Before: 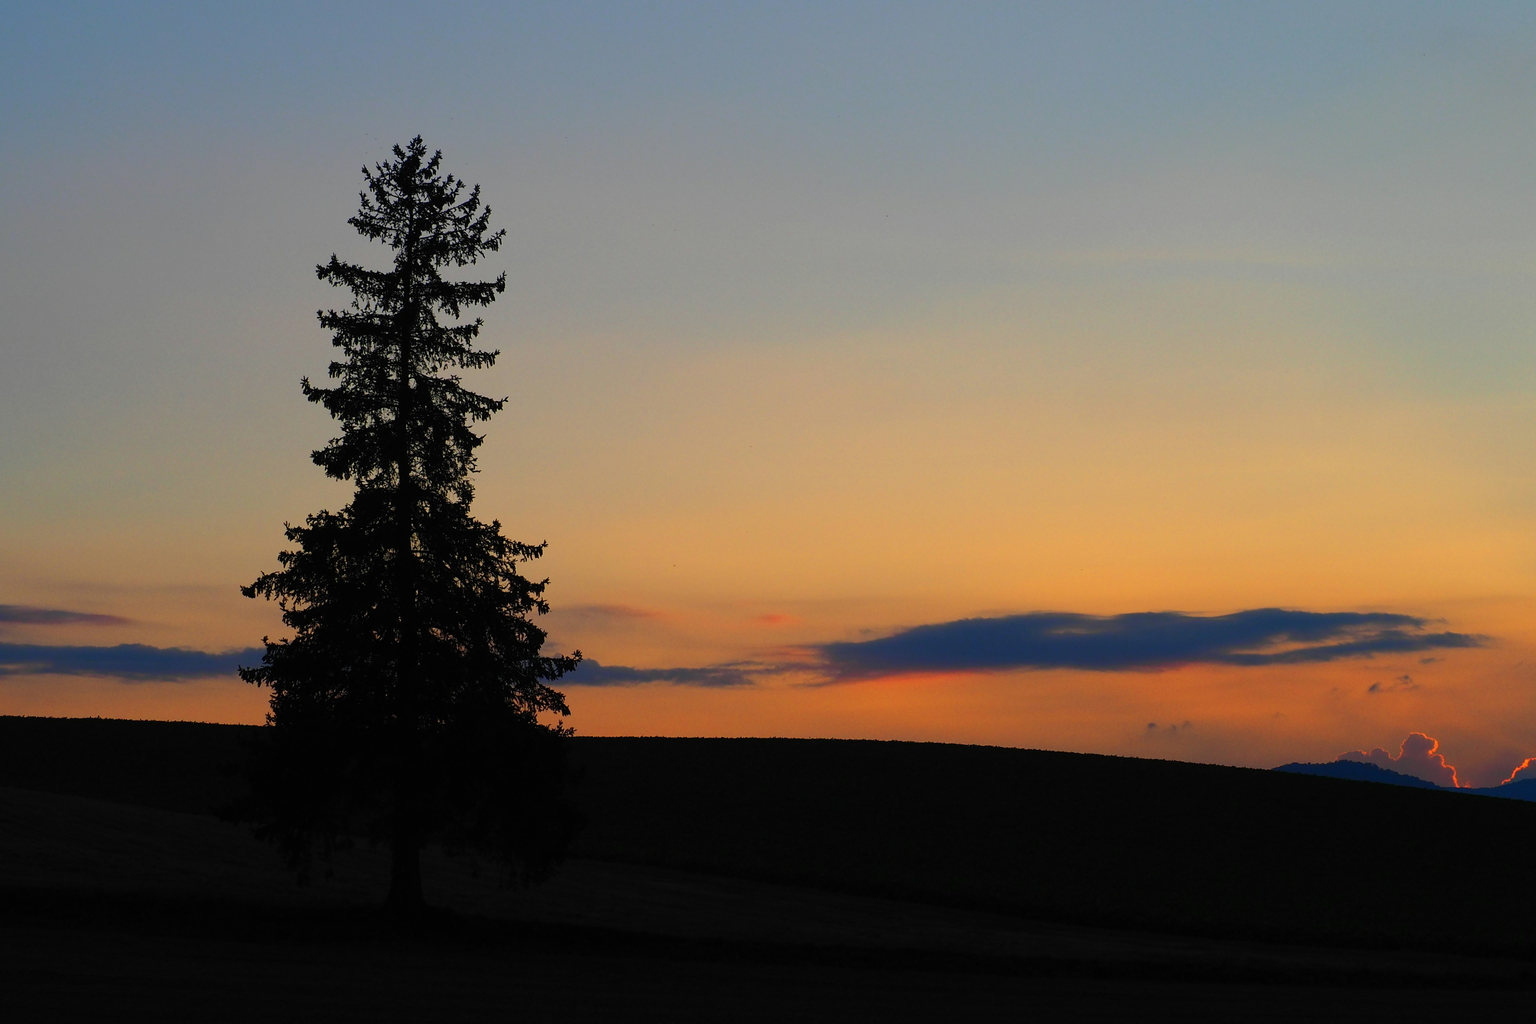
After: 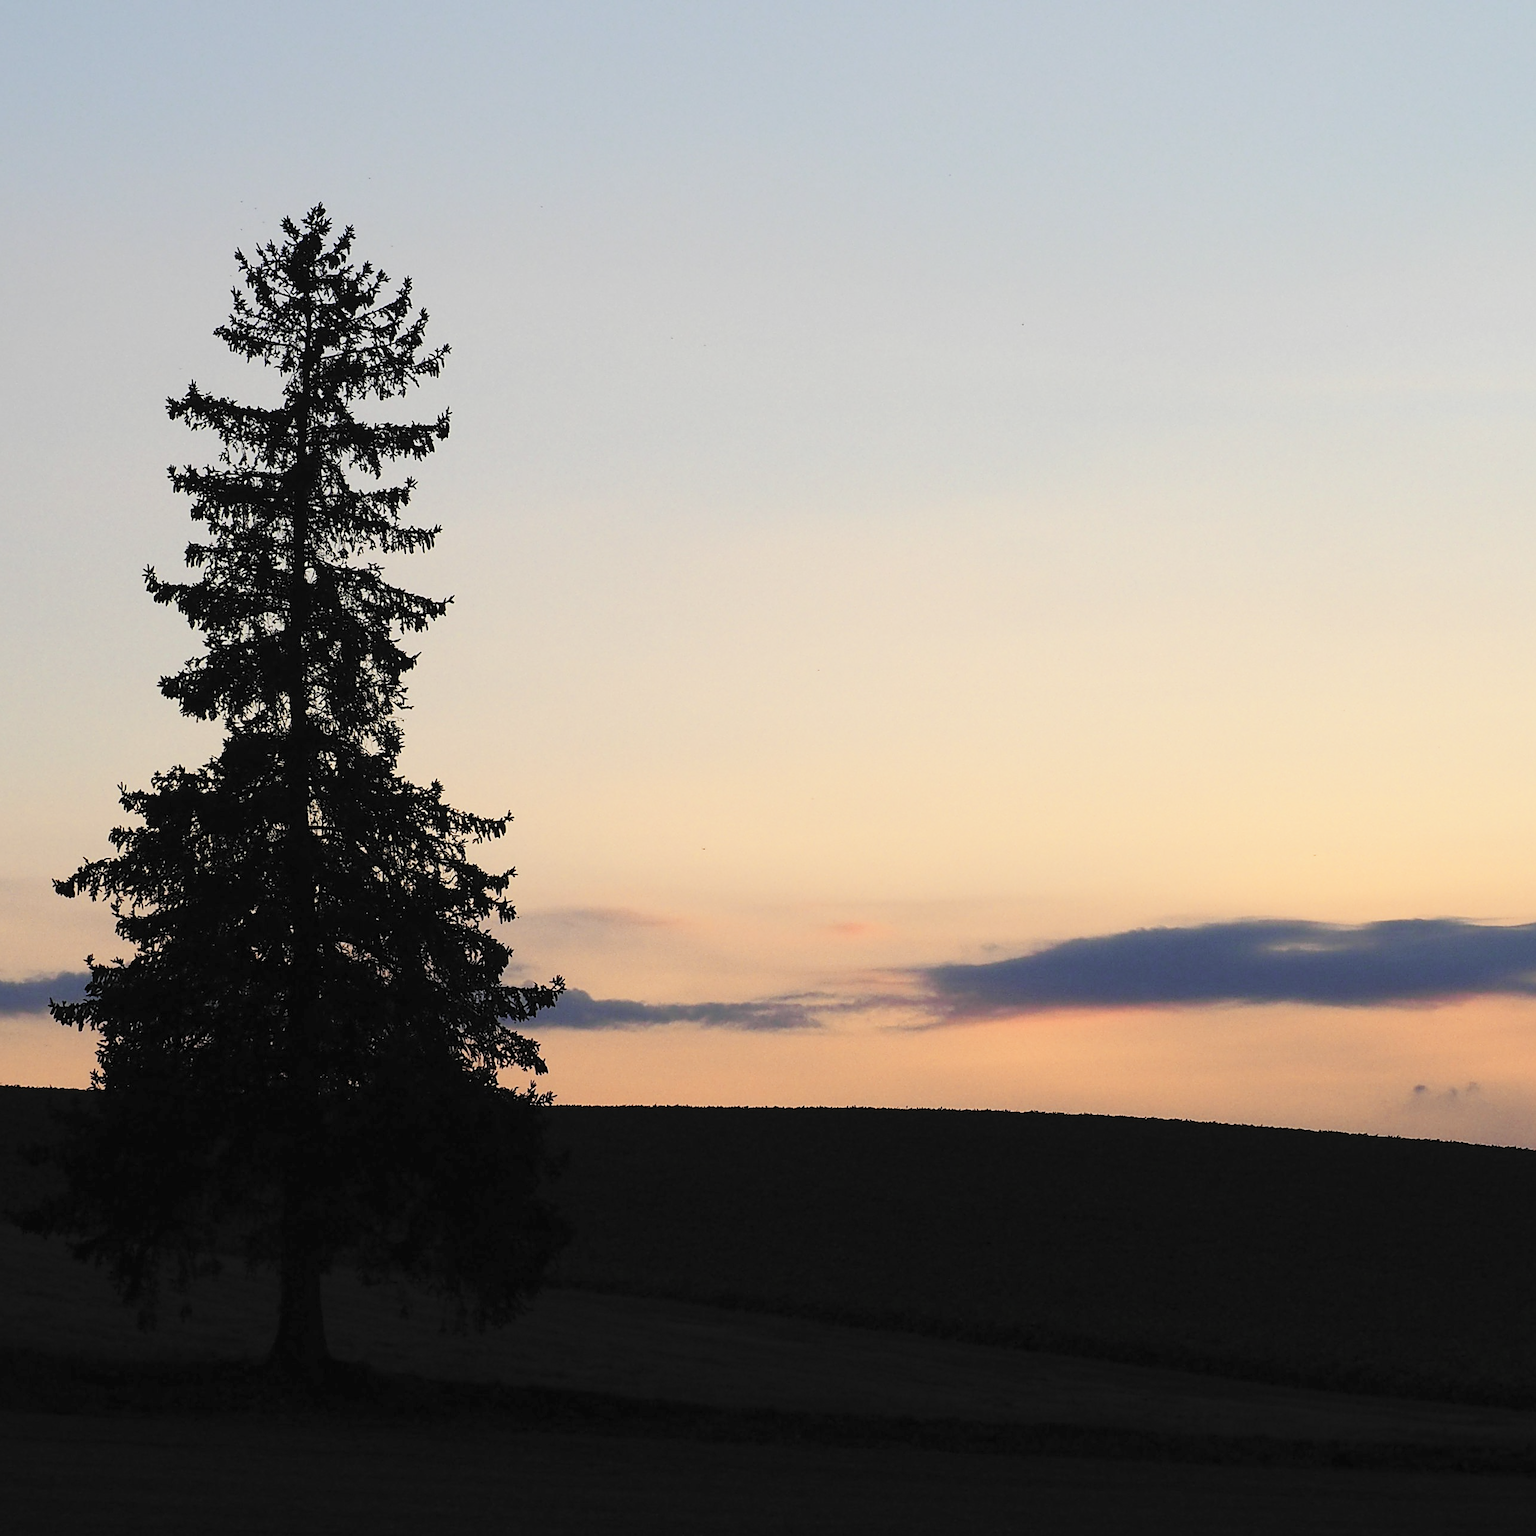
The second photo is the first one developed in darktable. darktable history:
crop and rotate: left 13.409%, right 19.924%
base curve: curves: ch0 [(0, 0) (0.028, 0.03) (0.121, 0.232) (0.46, 0.748) (0.859, 0.968) (1, 1)], preserve colors none
contrast brightness saturation: brightness 0.18, saturation -0.5
sharpen: on, module defaults
